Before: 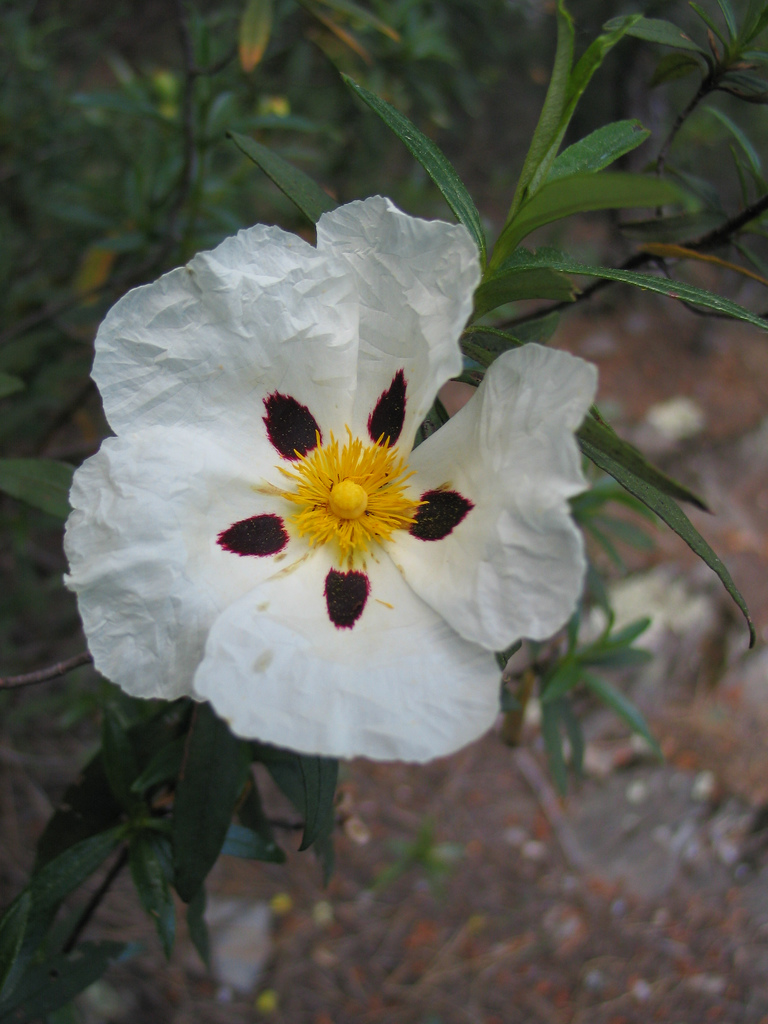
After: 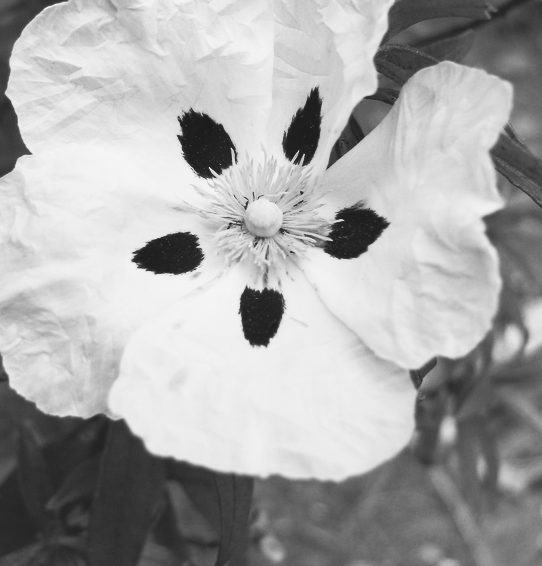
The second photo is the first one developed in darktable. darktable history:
shadows and highlights: low approximation 0.01, soften with gaussian
contrast brightness saturation: contrast 0.53, brightness 0.47, saturation -1
crop: left 11.123%, top 27.61%, right 18.3%, bottom 17.034%
lowpass: radius 0.1, contrast 0.85, saturation 1.1, unbound 0
